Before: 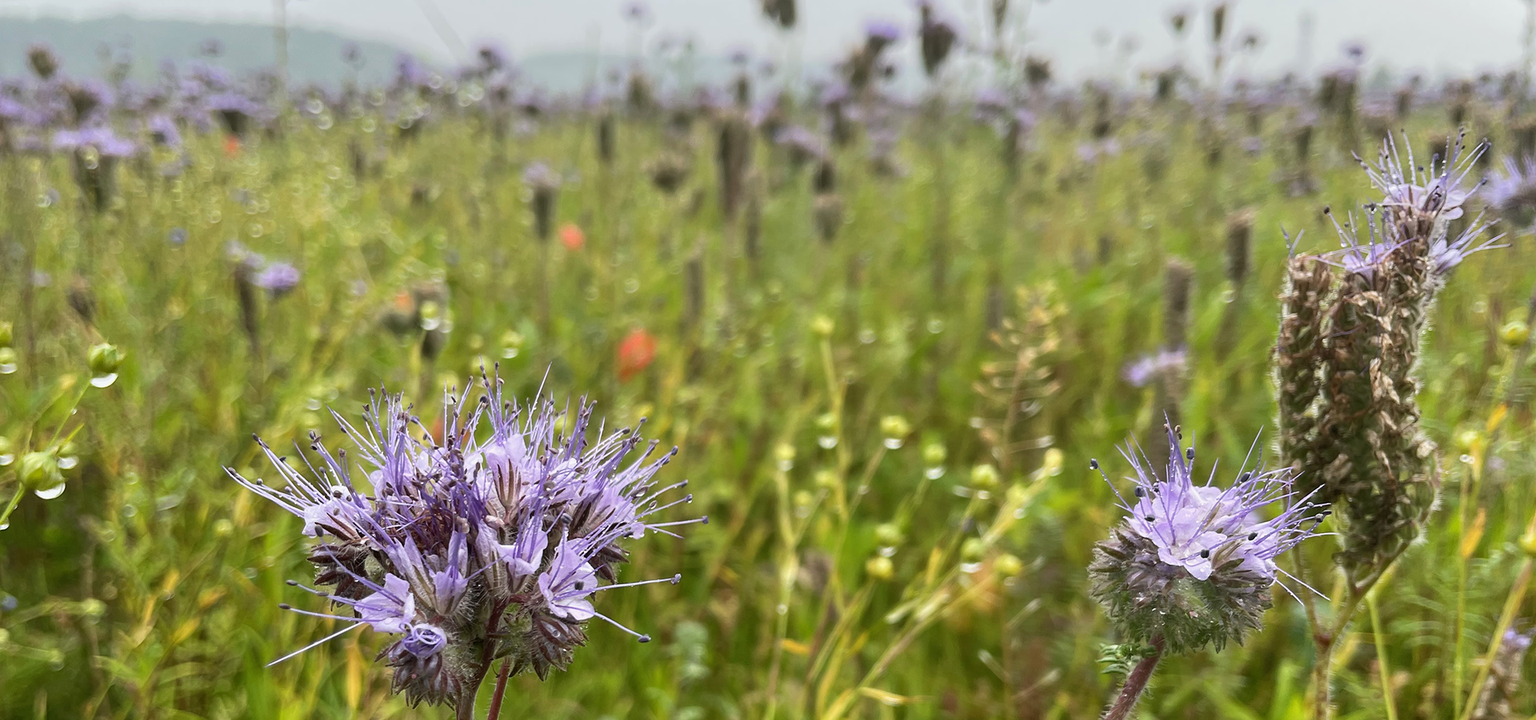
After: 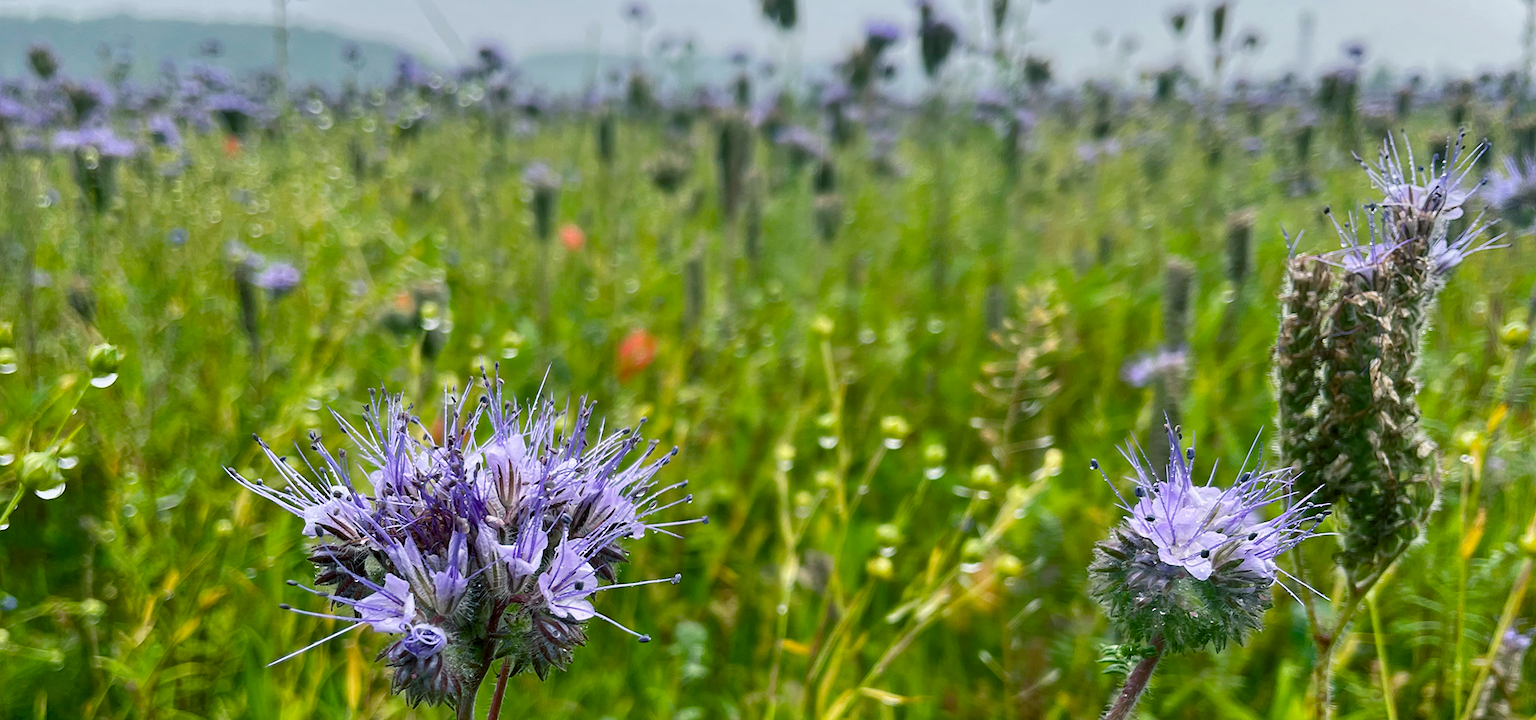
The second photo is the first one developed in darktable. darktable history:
color balance rgb: power › luminance -7.936%, power › chroma 2.263%, power › hue 223.68°, linear chroma grading › global chroma 13.775%, perceptual saturation grading › global saturation 20%, perceptual saturation grading › highlights -25.764%, perceptual saturation grading › shadows 24.225%, global vibrance 9.756%
shadows and highlights: low approximation 0.01, soften with gaussian
